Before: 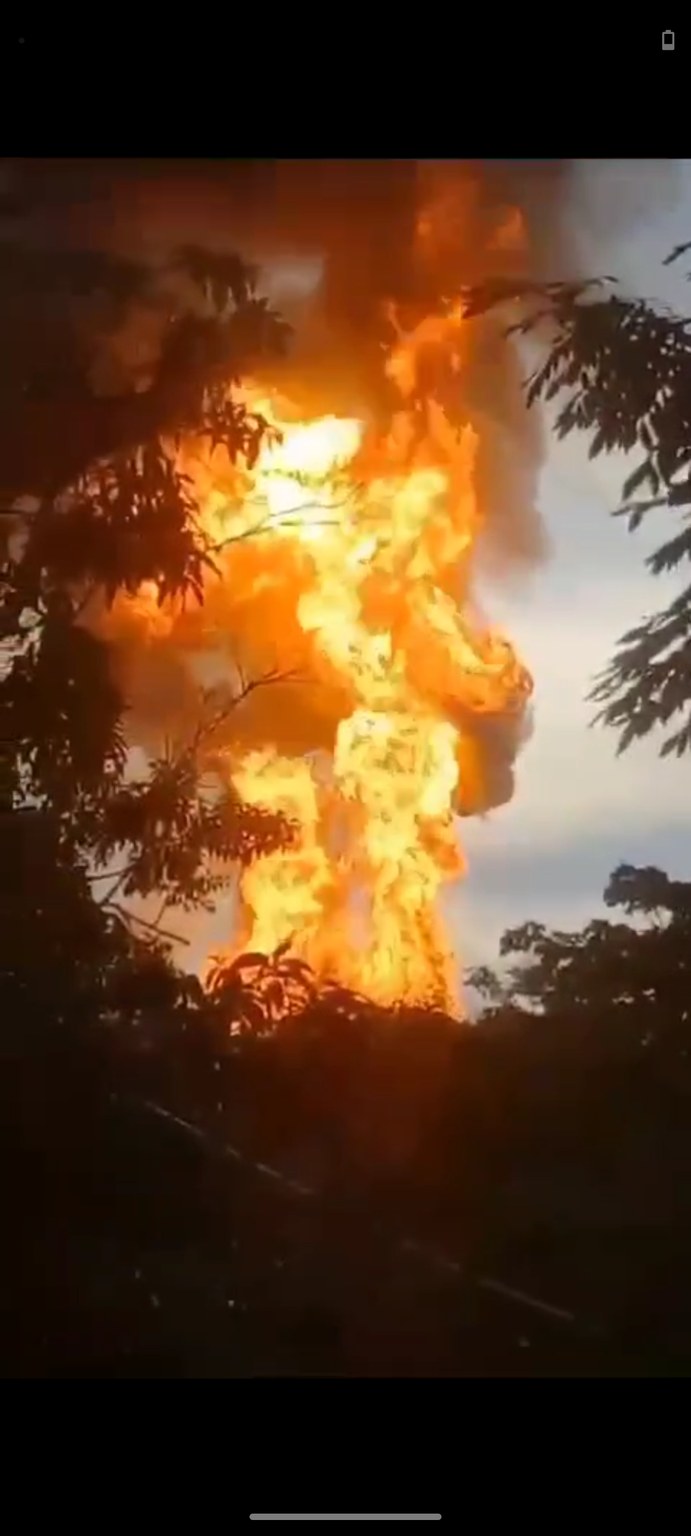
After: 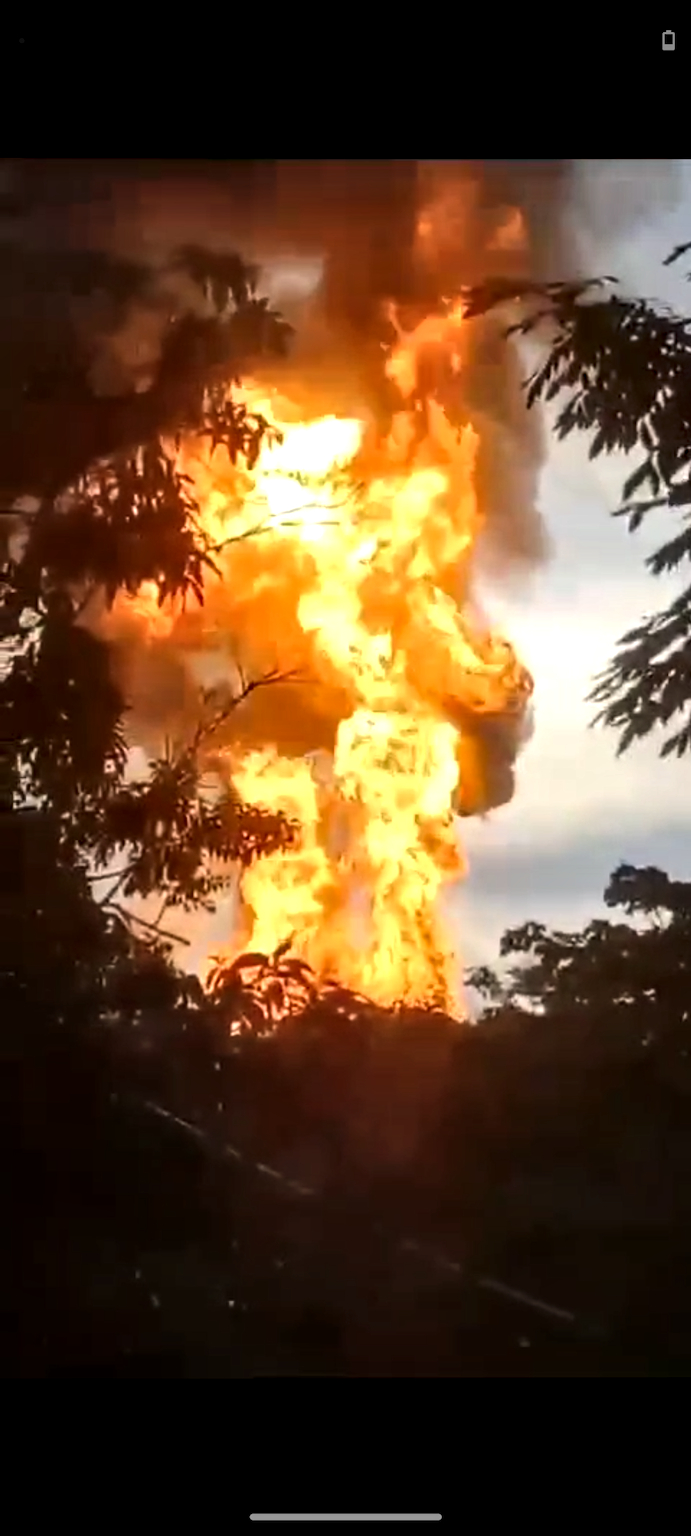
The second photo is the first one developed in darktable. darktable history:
local contrast: highlights 60%, shadows 60%, detail 160%
tone equalizer: -8 EV -0.417 EV, -7 EV -0.389 EV, -6 EV -0.333 EV, -5 EV -0.222 EV, -3 EV 0.222 EV, -2 EV 0.333 EV, -1 EV 0.389 EV, +0 EV 0.417 EV, edges refinement/feathering 500, mask exposure compensation -1.57 EV, preserve details no
